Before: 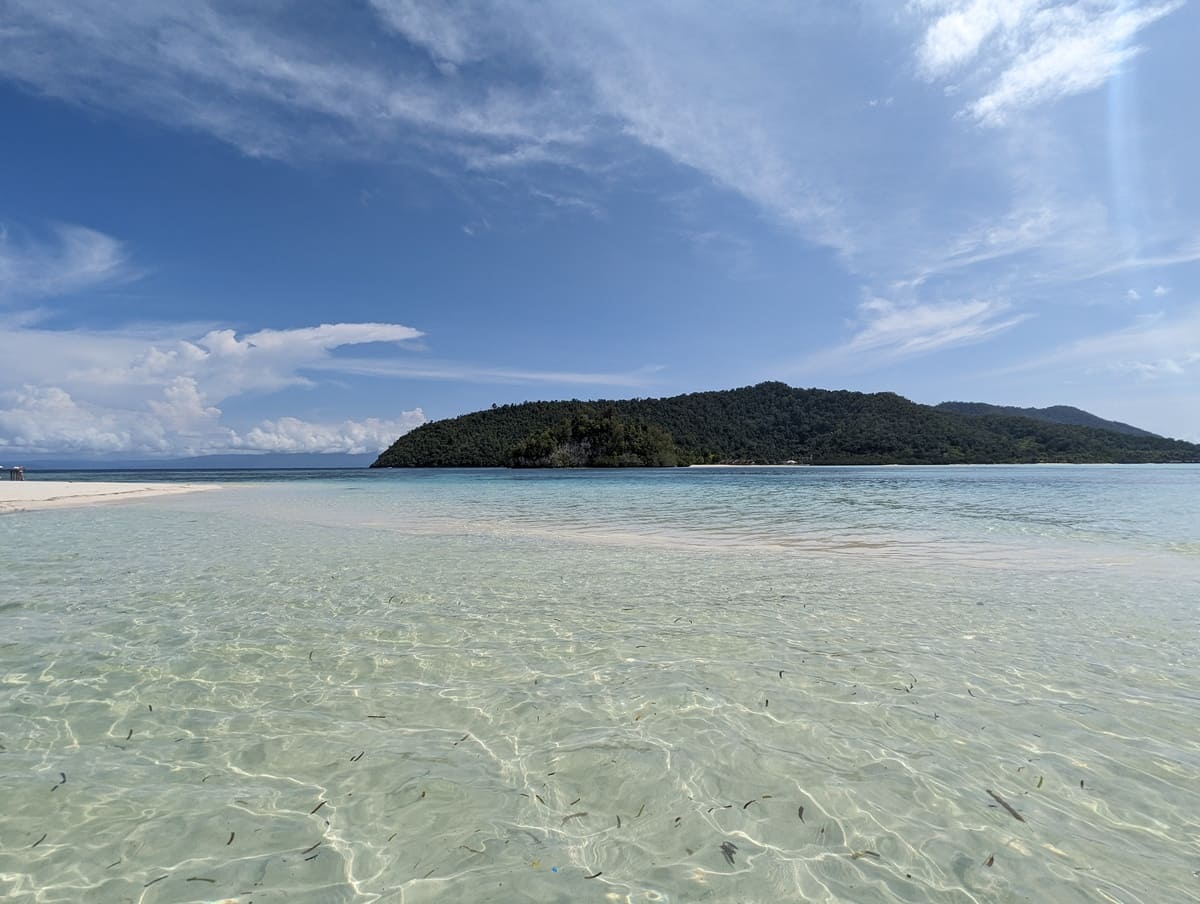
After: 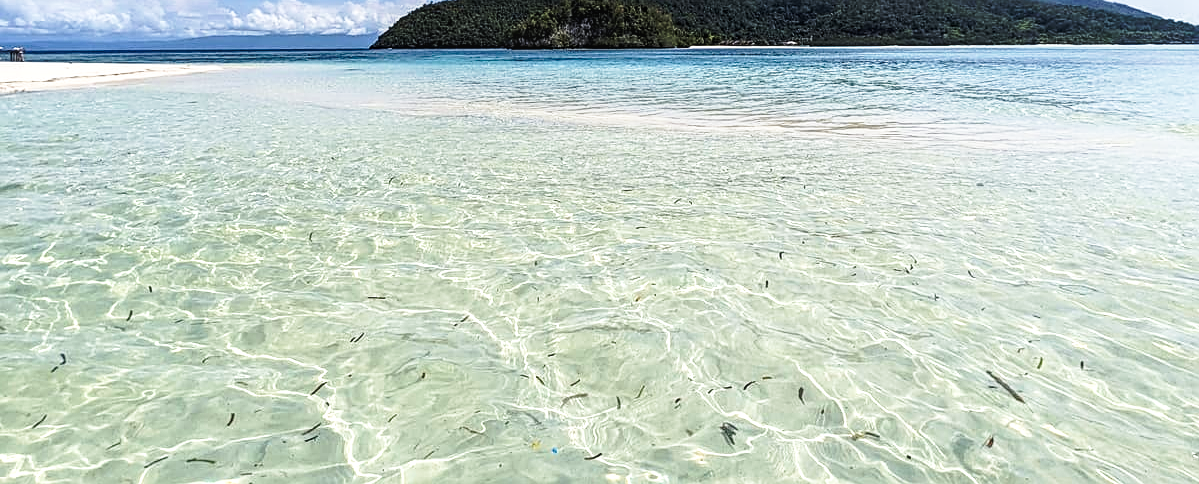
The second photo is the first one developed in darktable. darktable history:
exposure: black level correction 0.001, exposure 0.498 EV, compensate exposure bias true, compensate highlight preservation false
local contrast: on, module defaults
base curve: curves: ch0 [(0, 0) (0.073, 0.04) (0.157, 0.139) (0.492, 0.492) (0.758, 0.758) (1, 1)], preserve colors none
tone curve: curves: ch0 [(0, 0) (0.003, 0.003) (0.011, 0.012) (0.025, 0.027) (0.044, 0.048) (0.069, 0.076) (0.1, 0.109) (0.136, 0.148) (0.177, 0.194) (0.224, 0.245) (0.277, 0.303) (0.335, 0.366) (0.399, 0.436) (0.468, 0.511) (0.543, 0.593) (0.623, 0.681) (0.709, 0.775) (0.801, 0.875) (0.898, 0.954) (1, 1)], preserve colors none
crop and rotate: top 46.437%, right 0.059%
velvia: strength 15.32%
sharpen: on, module defaults
